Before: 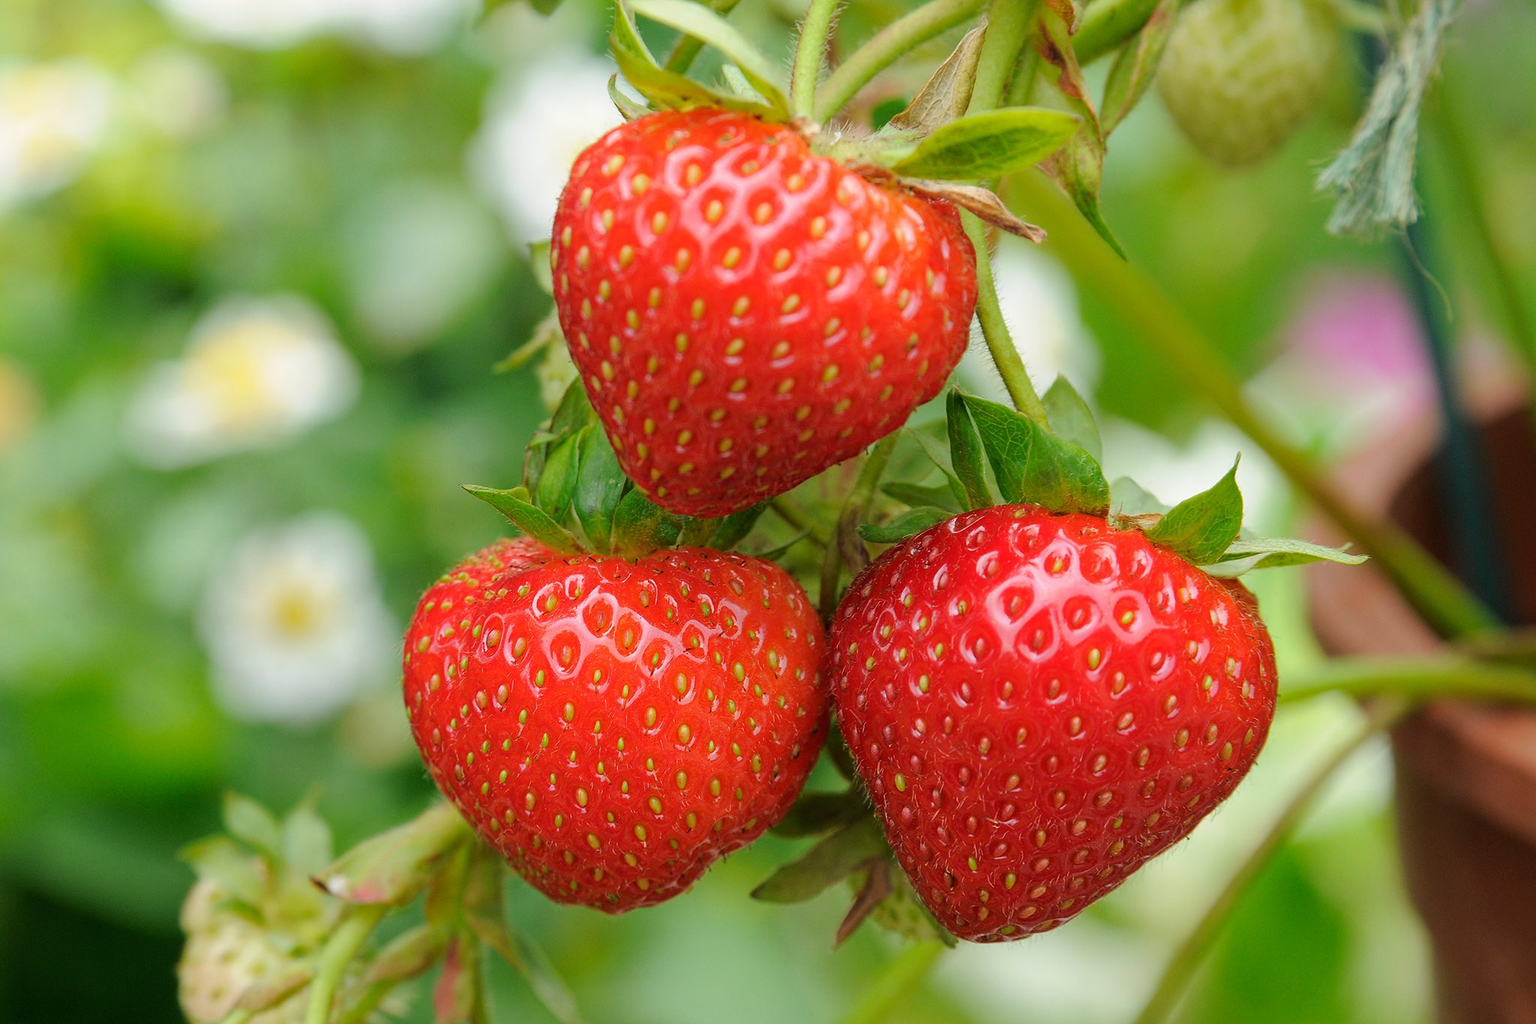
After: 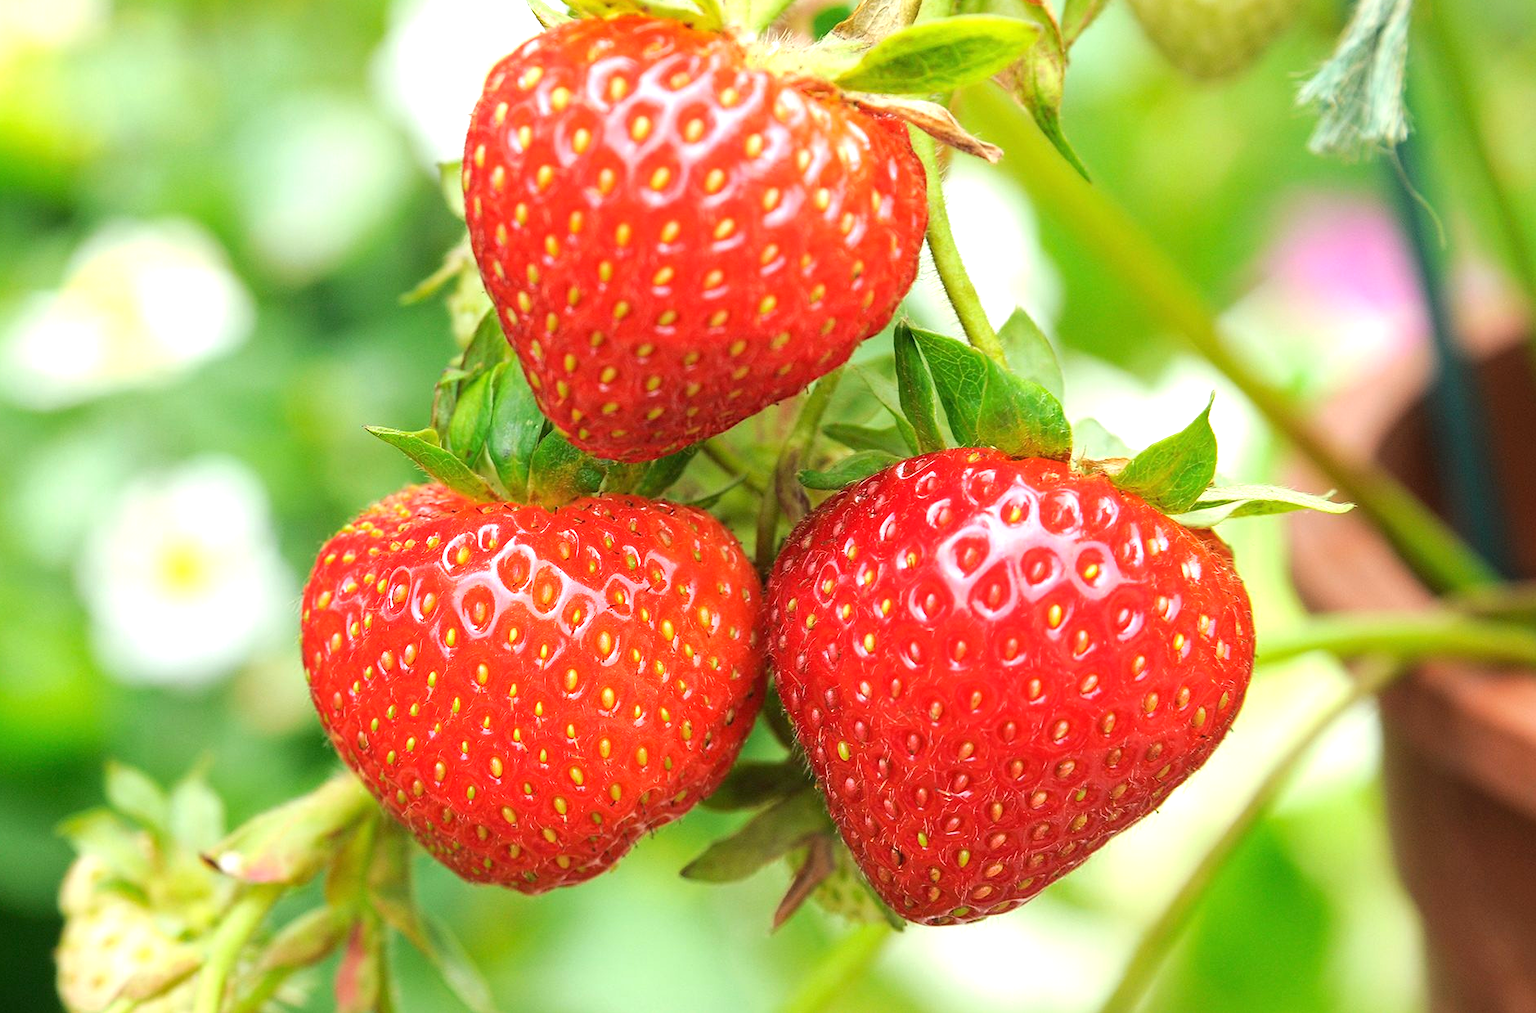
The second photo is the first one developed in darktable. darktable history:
crop and rotate: left 8.262%, top 9.226%
exposure: black level correction 0, exposure 1 EV, compensate exposure bias true, compensate highlight preservation false
